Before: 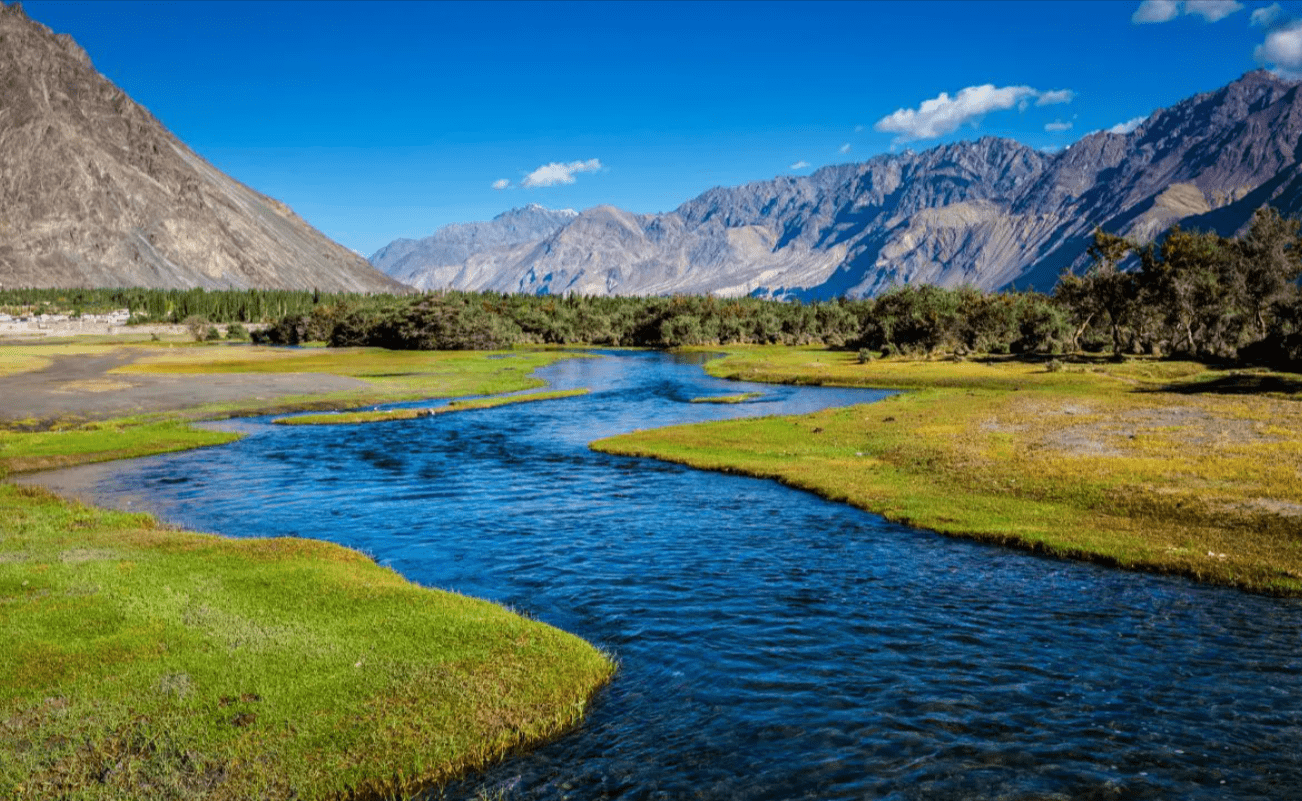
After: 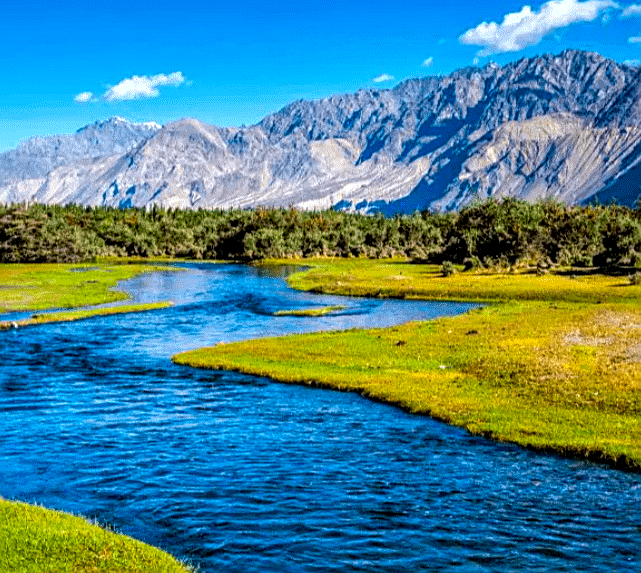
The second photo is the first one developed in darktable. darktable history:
sharpen: radius 1.968
shadows and highlights: highlights color adjustment 0.558%, low approximation 0.01, soften with gaussian
tone equalizer: -8 EV -0.406 EV, -7 EV -0.382 EV, -6 EV -0.37 EV, -5 EV -0.241 EV, -3 EV 0.193 EV, -2 EV 0.334 EV, -1 EV 0.399 EV, +0 EV 0.432 EV
base curve: curves: ch0 [(0, 0) (0.989, 0.992)], preserve colors none
crop: left 32.051%, top 10.953%, right 18.681%, bottom 17.459%
local contrast: detail 150%
color balance rgb: shadows lift › chroma 2.026%, shadows lift › hue 137.81°, perceptual saturation grading › global saturation 29.531%, contrast -10.33%
